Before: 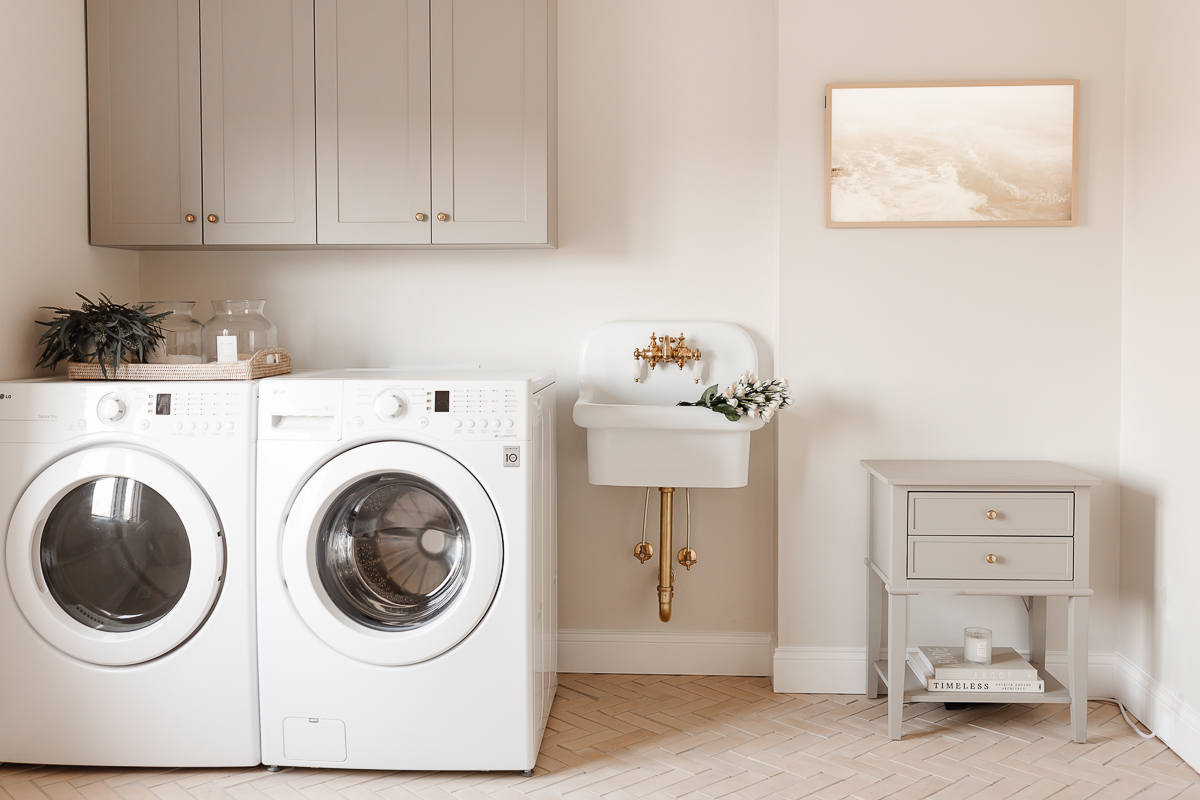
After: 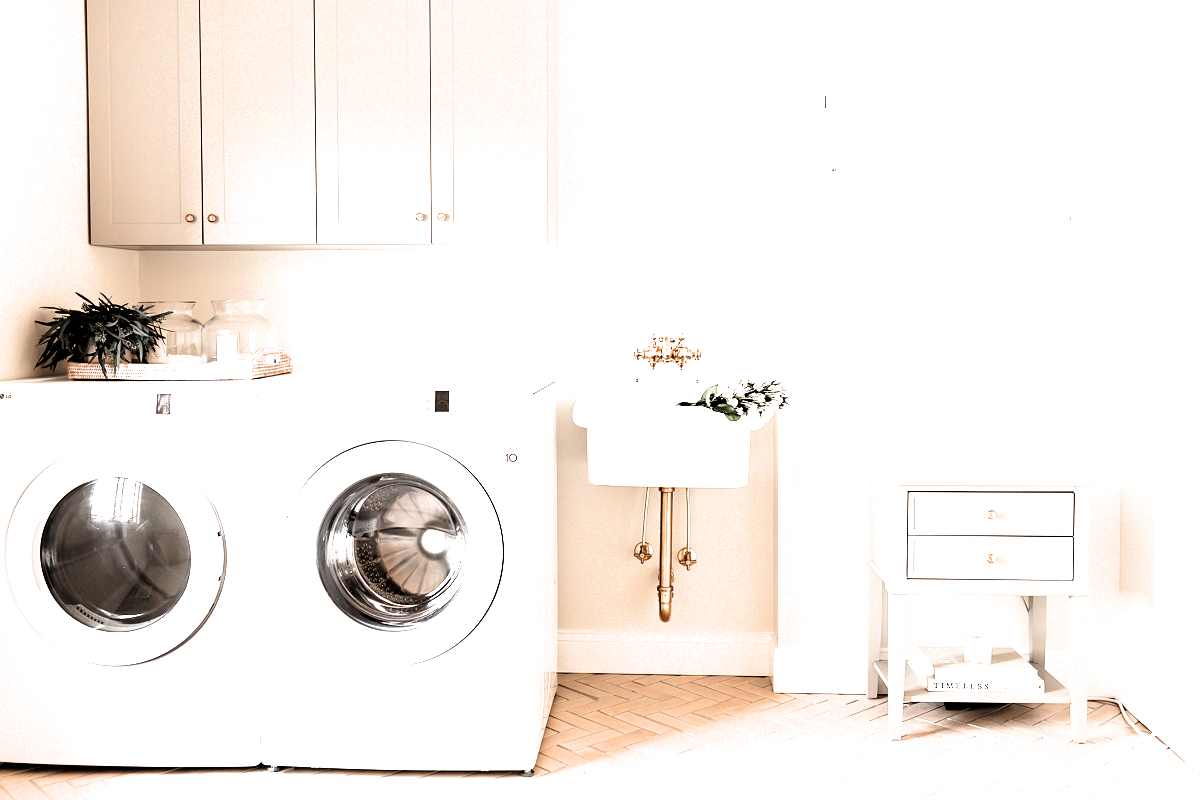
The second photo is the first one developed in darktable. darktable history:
exposure: black level correction 0, exposure 1.104 EV, compensate highlight preservation false
filmic rgb: black relative exposure -3.78 EV, white relative exposure 2.41 EV, dynamic range scaling -49.61%, hardness 3.45, latitude 30.28%, contrast 1.786, enable highlight reconstruction true
